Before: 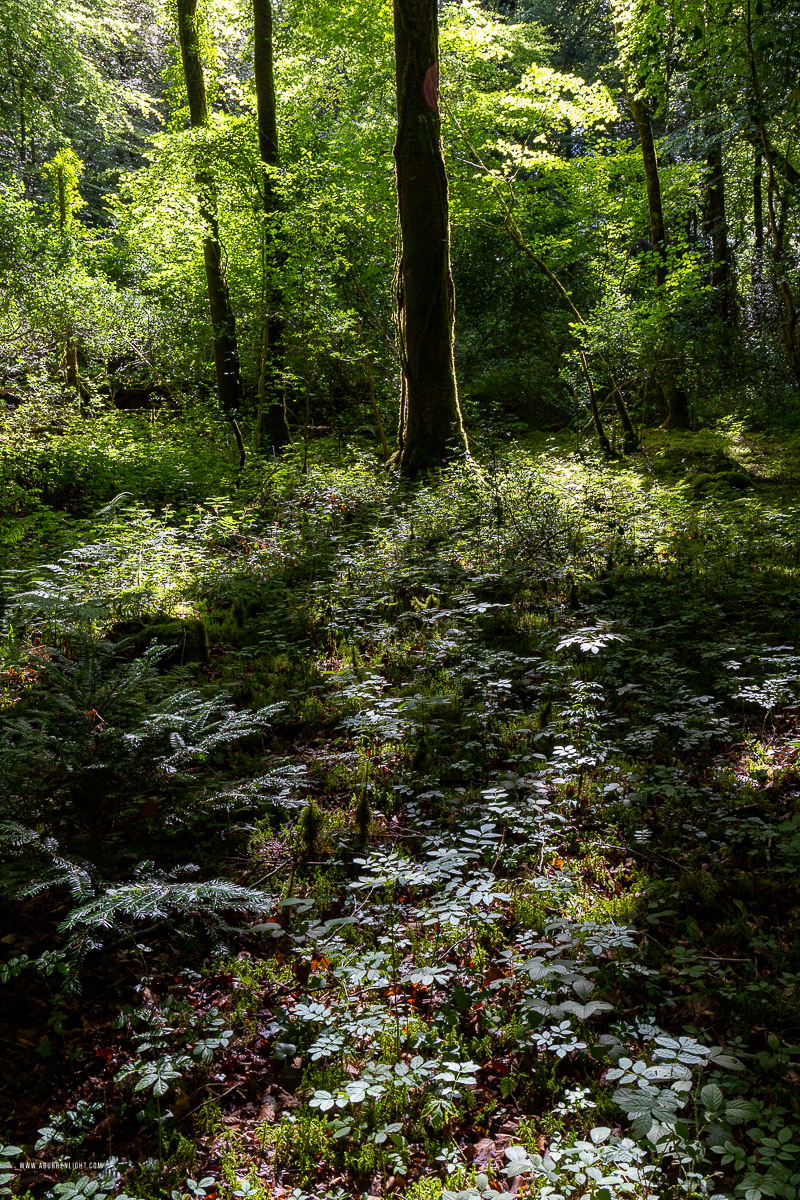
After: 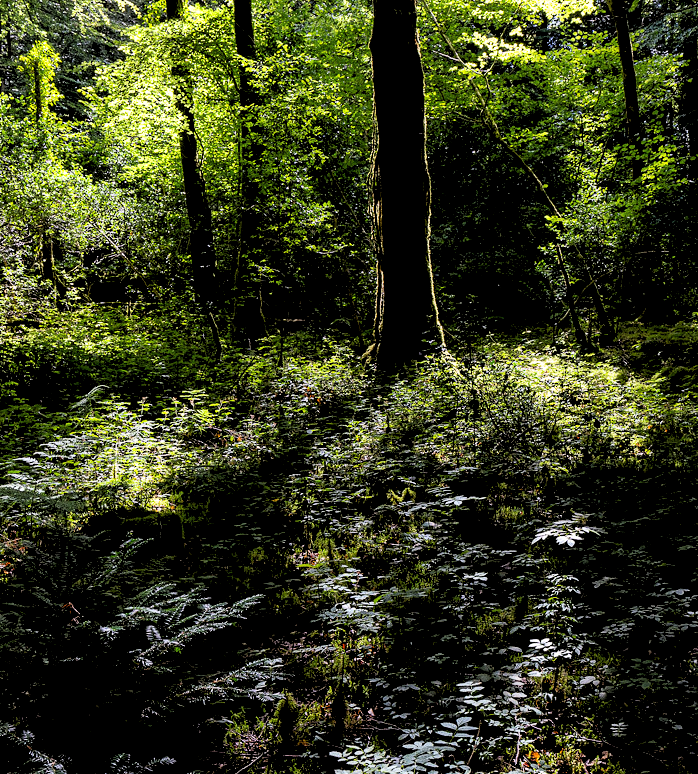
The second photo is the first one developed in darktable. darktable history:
rgb levels: levels [[0.029, 0.461, 0.922], [0, 0.5, 1], [0, 0.5, 1]]
grain: coarseness 0.09 ISO
crop: left 3.015%, top 8.969%, right 9.647%, bottom 26.457%
